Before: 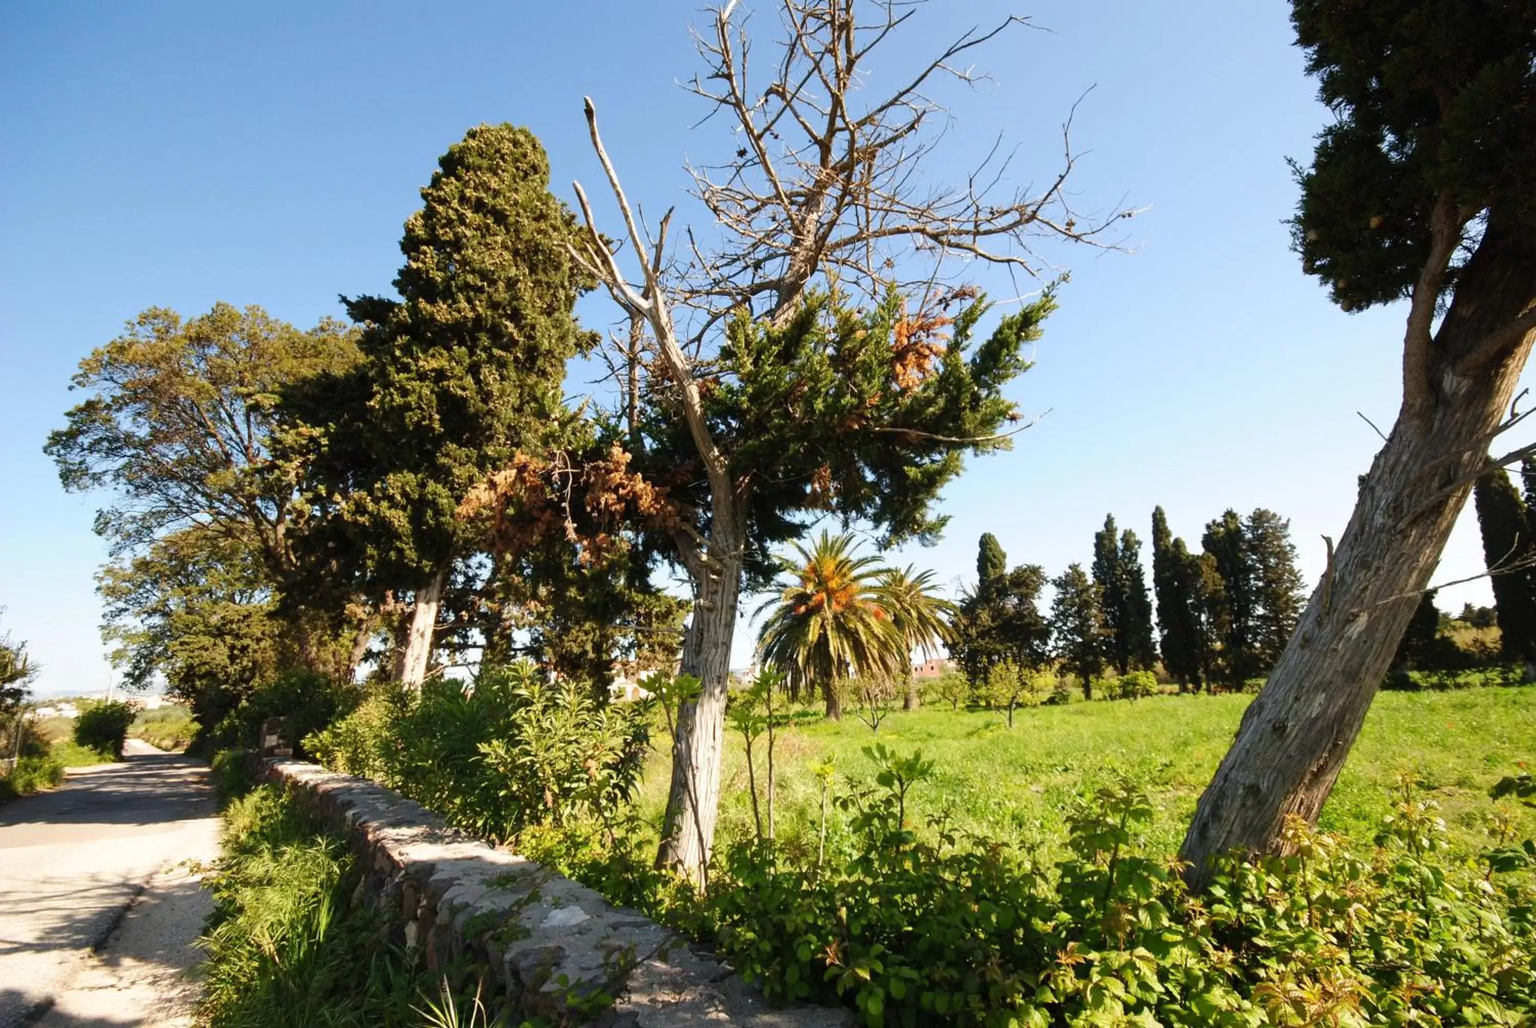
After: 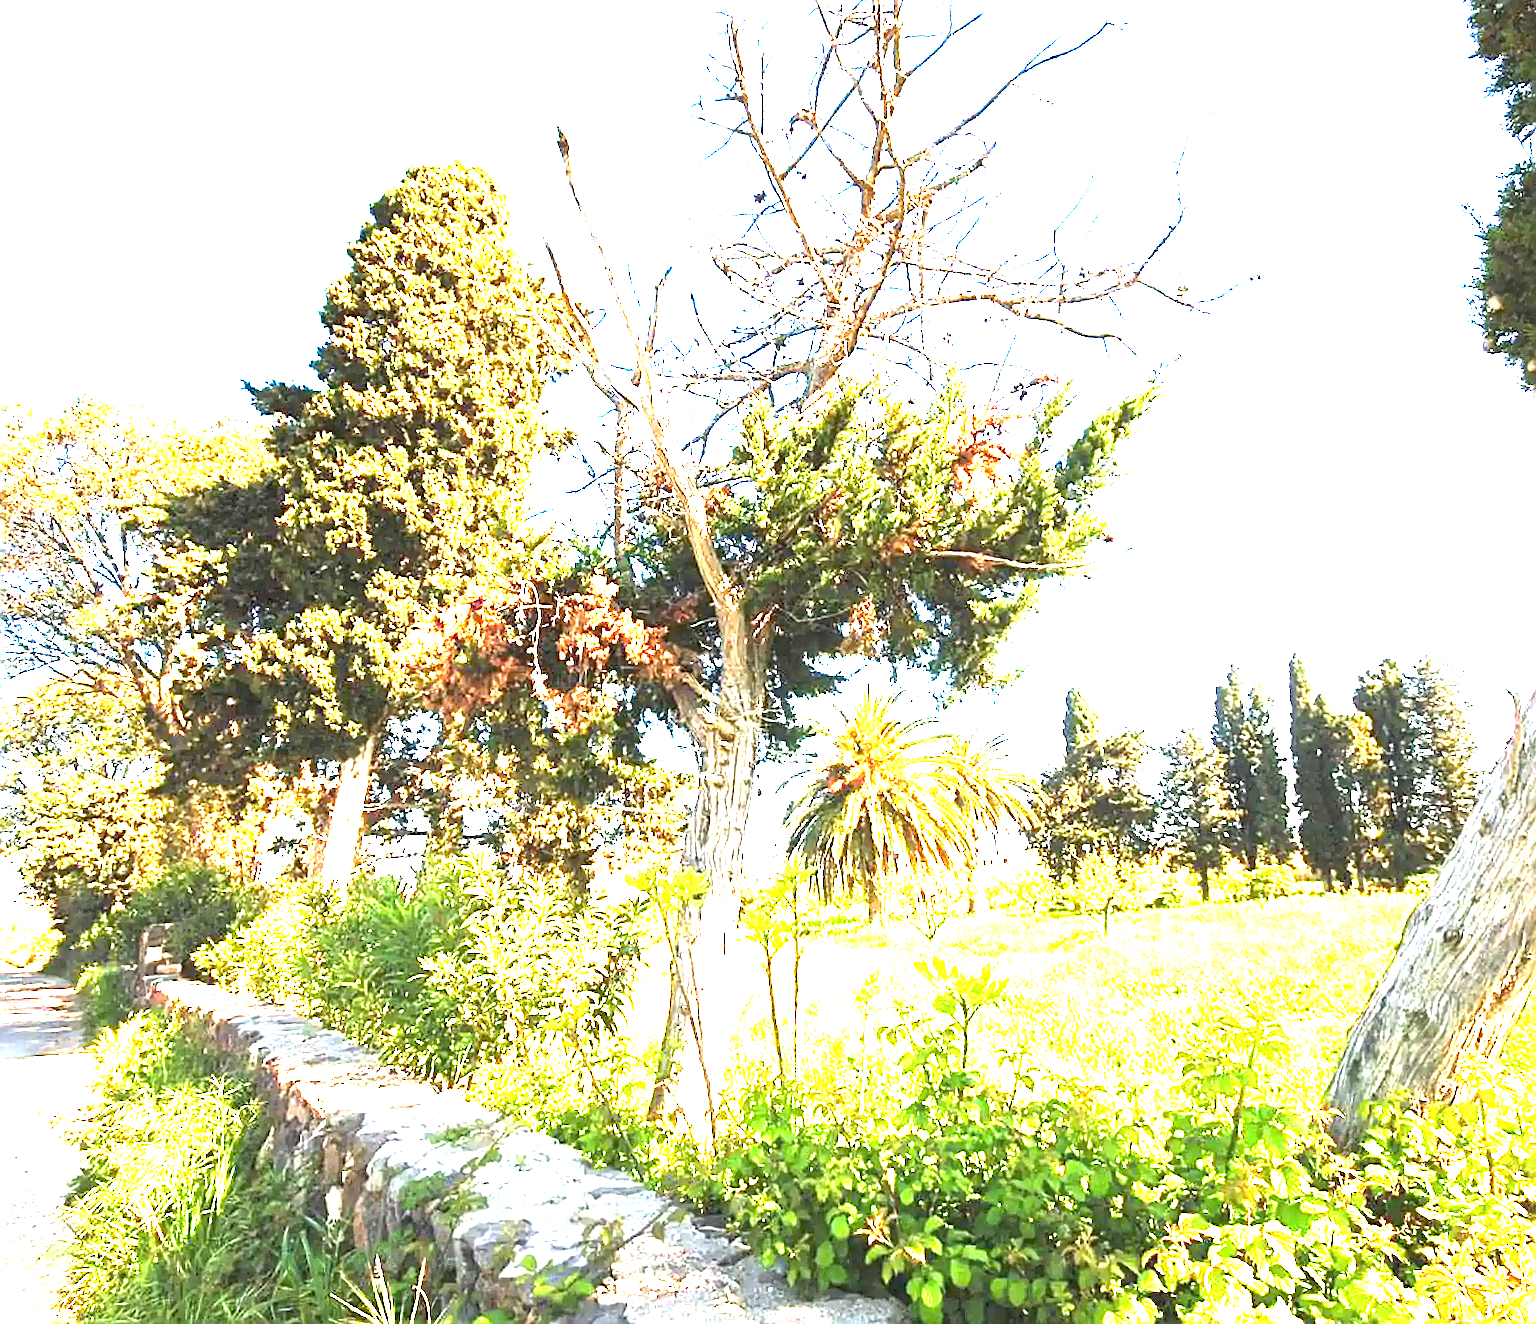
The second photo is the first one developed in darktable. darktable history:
exposure: black level correction 0, exposure 3.915 EV, compensate exposure bias true, compensate highlight preservation false
sharpen: radius 2.67, amount 0.67
crop: left 9.902%, right 12.455%
